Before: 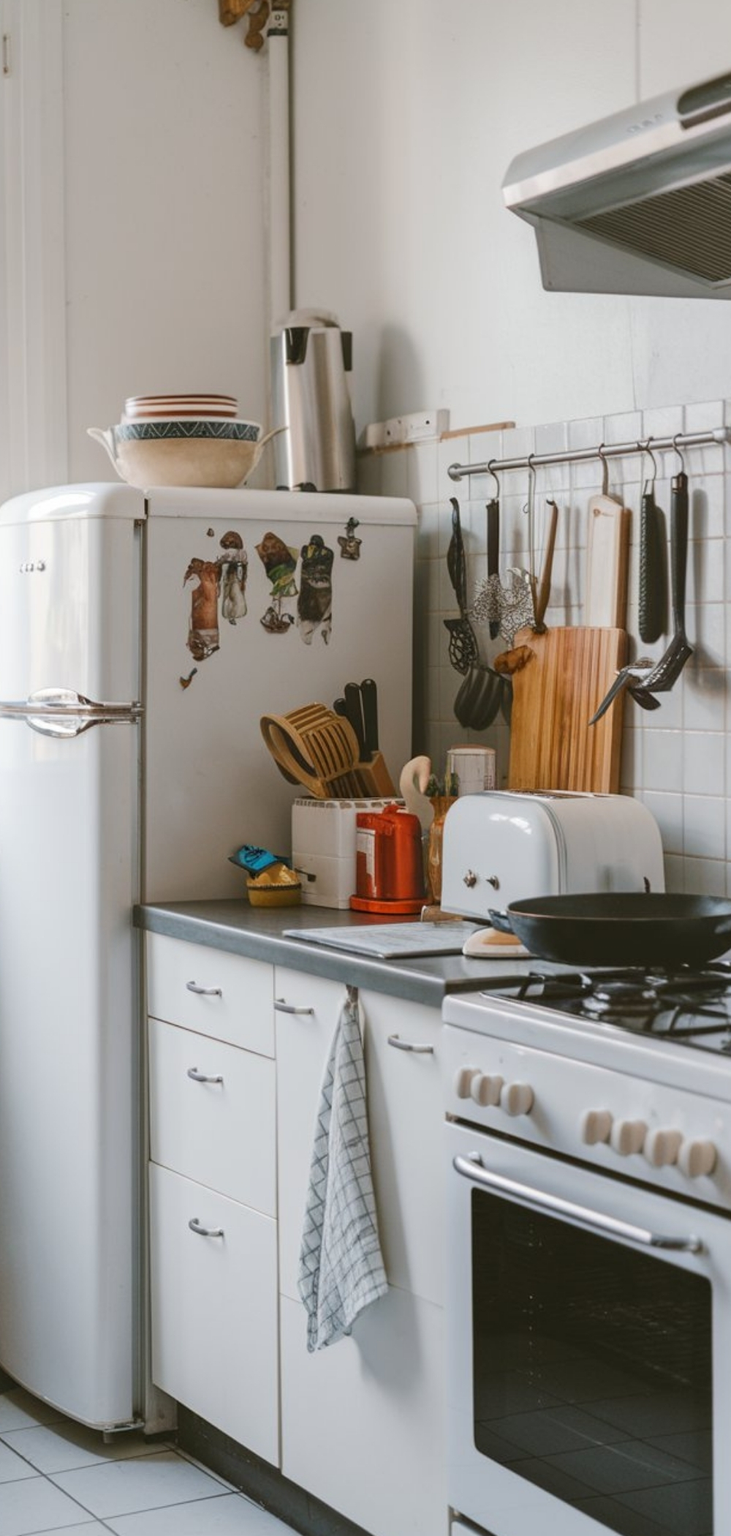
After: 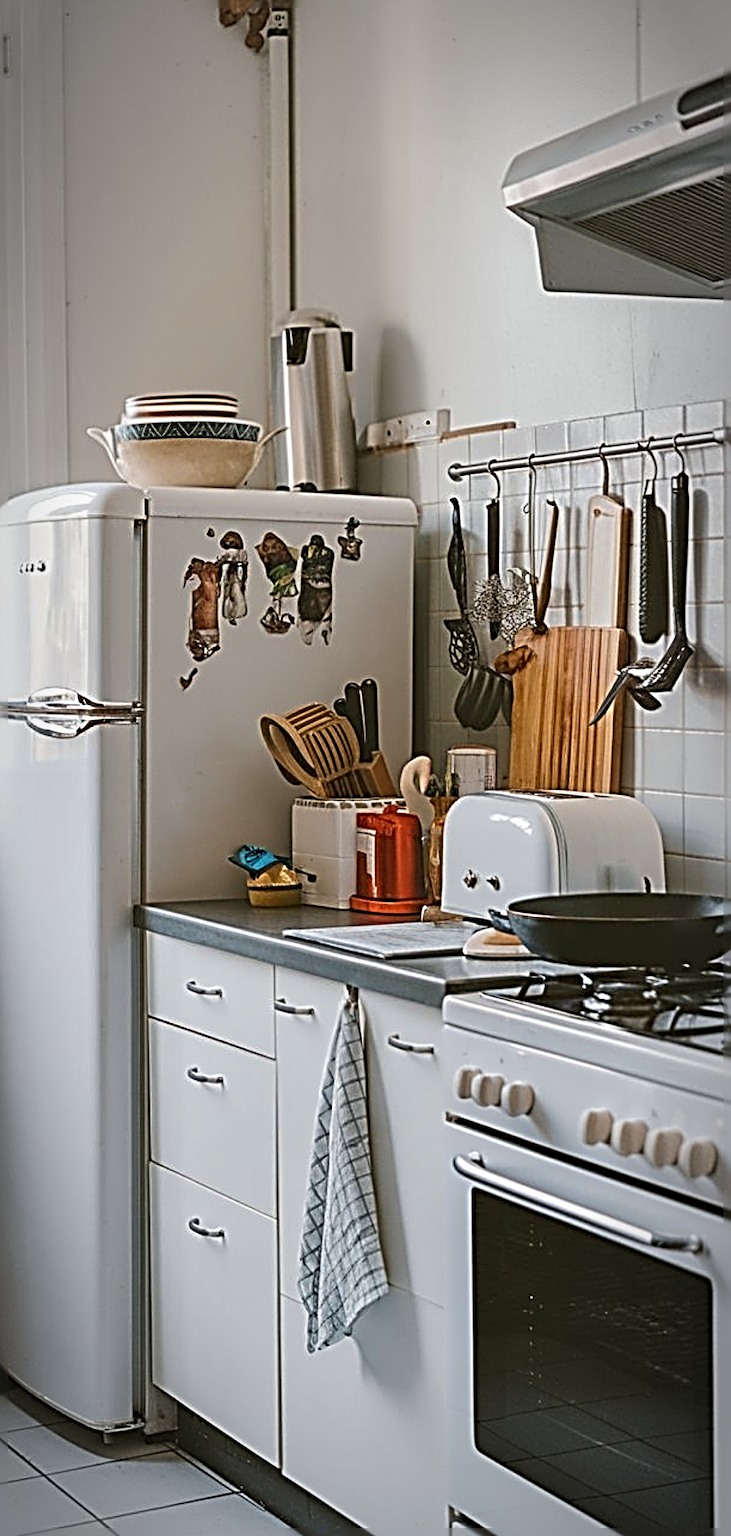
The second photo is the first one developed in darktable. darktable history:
shadows and highlights: soften with gaussian
velvia: strength 15%
sharpen: radius 4.001, amount 2
vignetting: automatic ratio true
